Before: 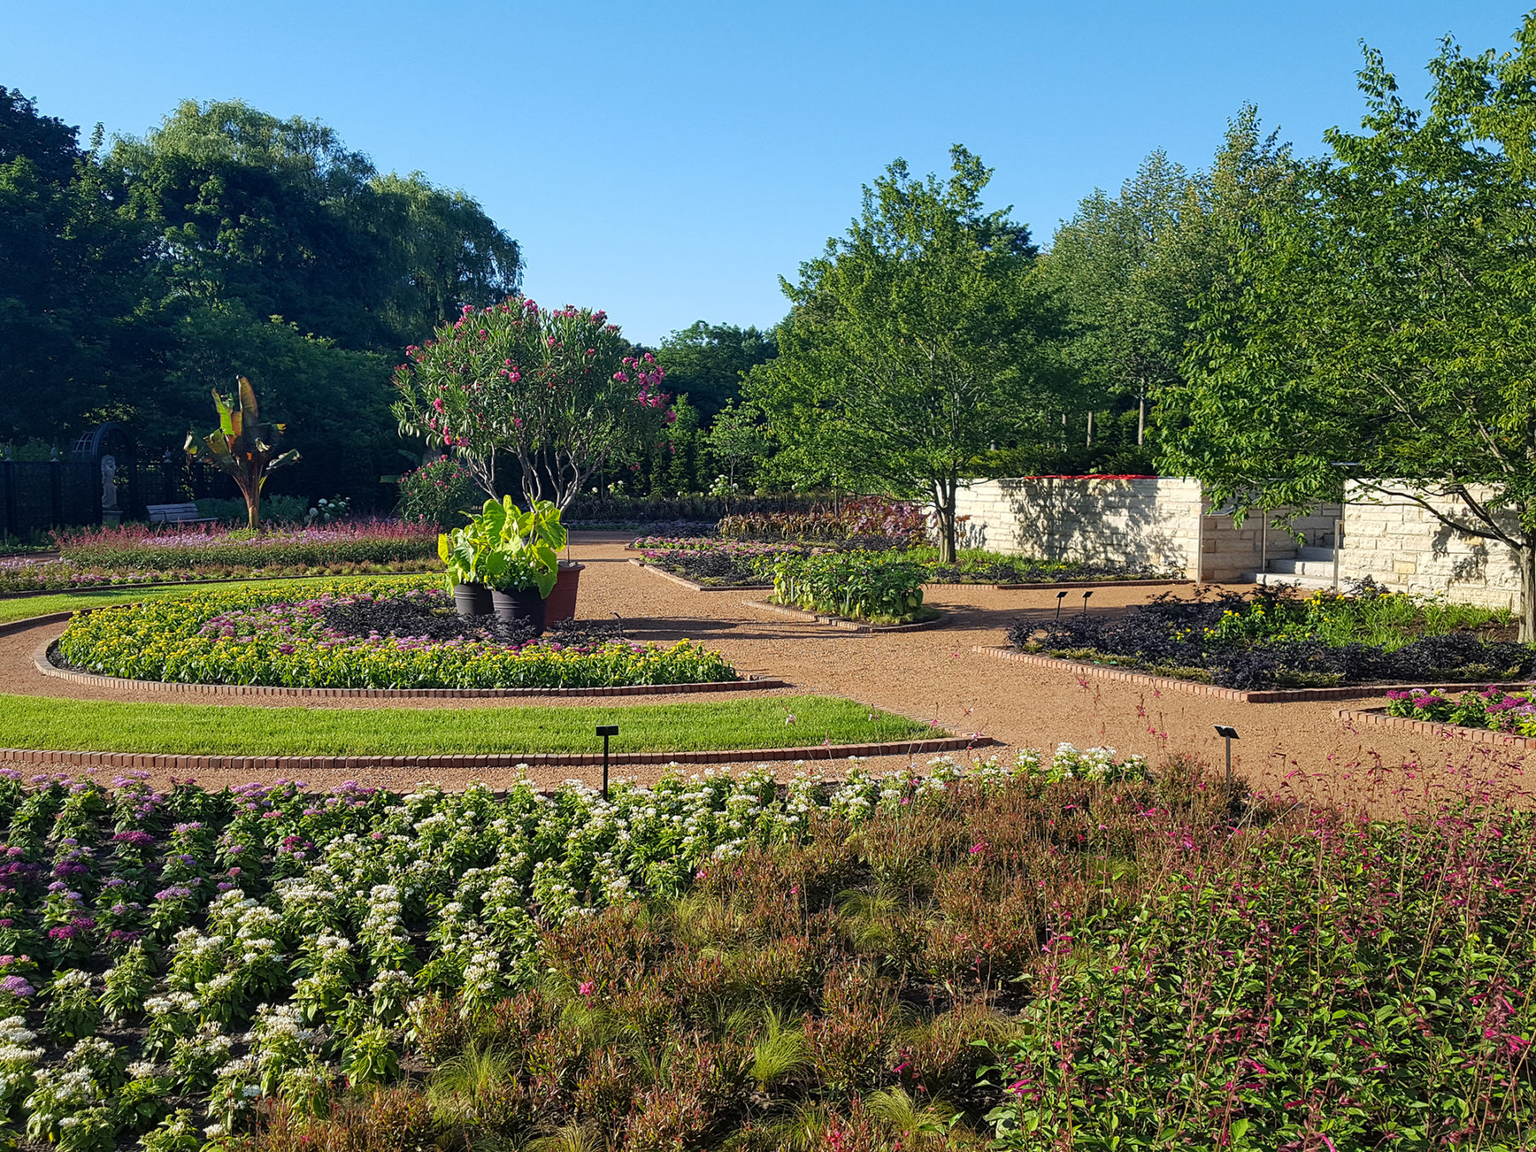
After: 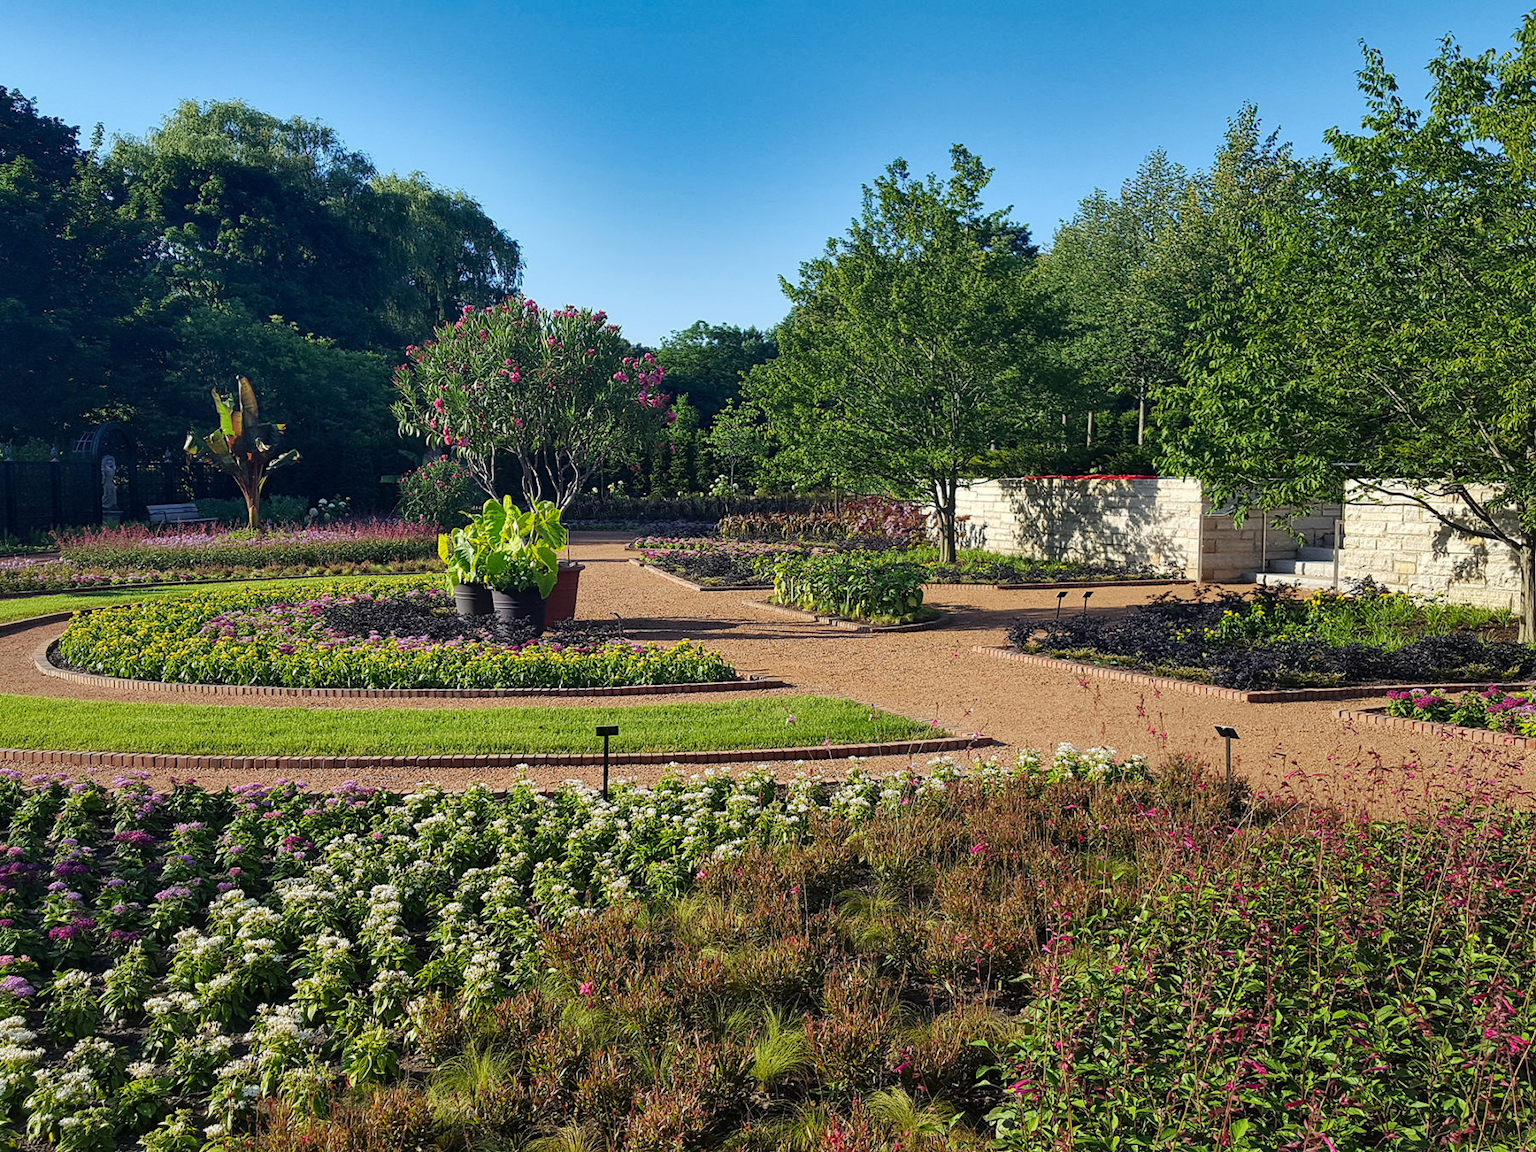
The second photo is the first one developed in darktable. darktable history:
tone equalizer: edges refinement/feathering 500, mask exposure compensation -1.57 EV, preserve details no
shadows and highlights: shadows 24.7, highlights -76.41, highlights color adjustment 79.12%, soften with gaussian
tone curve: curves: ch0 [(0, 0) (0.003, 0.014) (0.011, 0.014) (0.025, 0.022) (0.044, 0.041) (0.069, 0.063) (0.1, 0.086) (0.136, 0.118) (0.177, 0.161) (0.224, 0.211) (0.277, 0.262) (0.335, 0.323) (0.399, 0.384) (0.468, 0.459) (0.543, 0.54) (0.623, 0.624) (0.709, 0.711) (0.801, 0.796) (0.898, 0.879) (1, 1)], color space Lab, independent channels, preserve colors none
